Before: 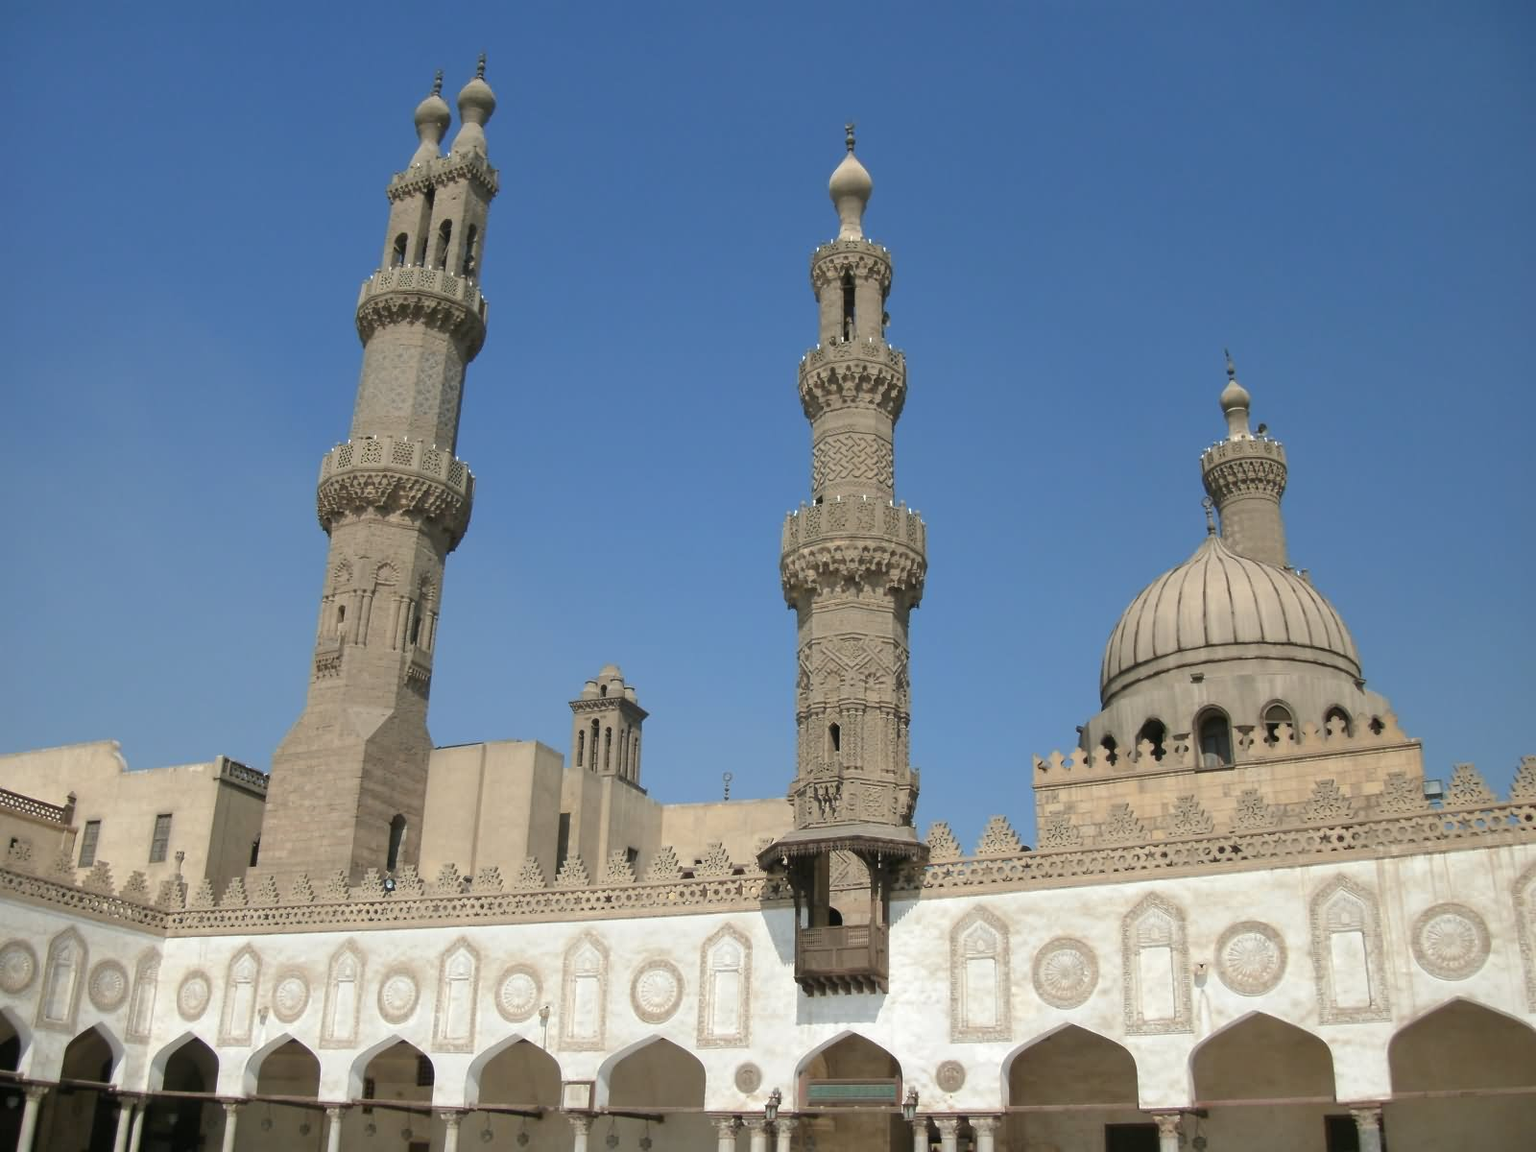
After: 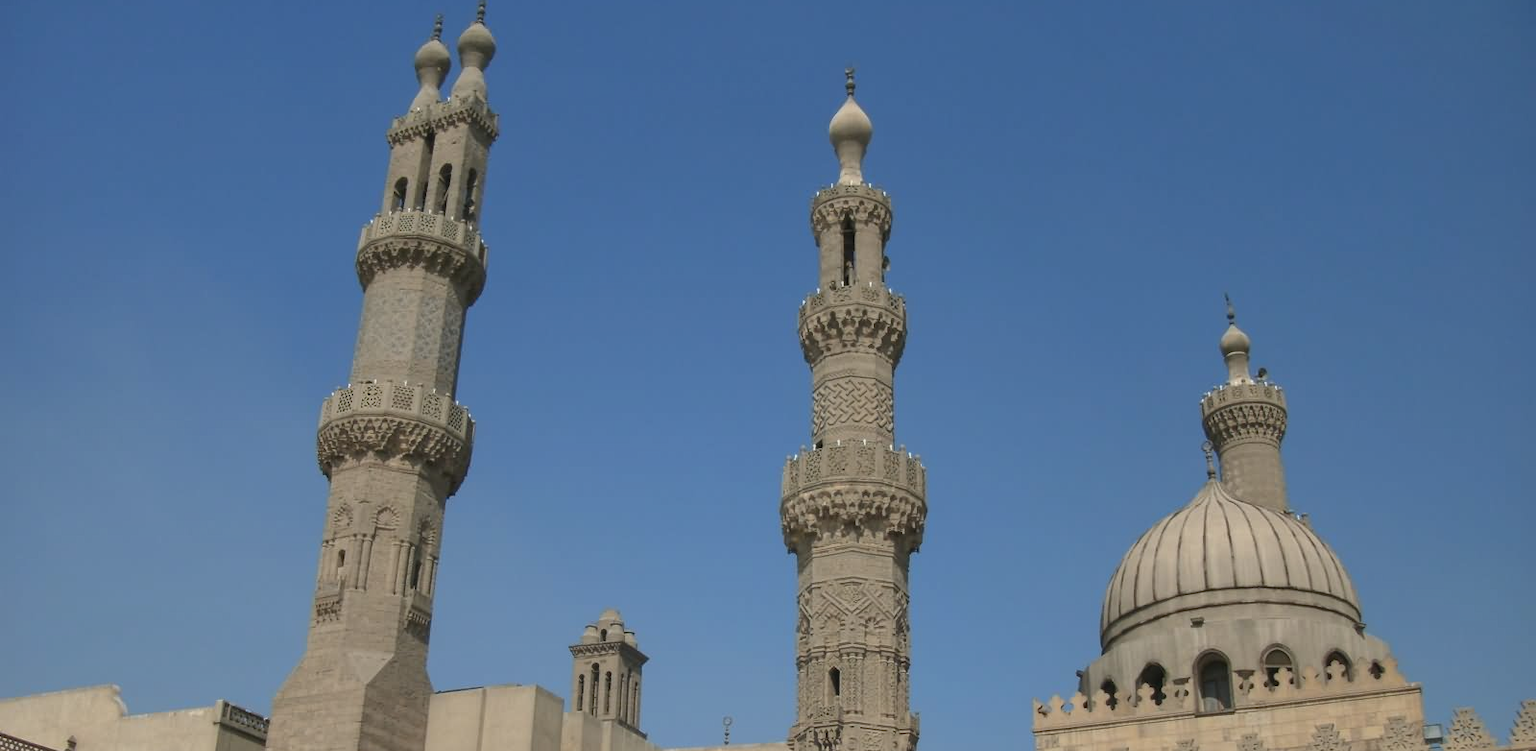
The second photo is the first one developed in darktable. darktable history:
exposure: exposure -0.207 EV, compensate exposure bias true, compensate highlight preservation false
shadows and highlights: shadows 30.21
crop and rotate: top 4.89%, bottom 29.84%
local contrast: detail 109%
